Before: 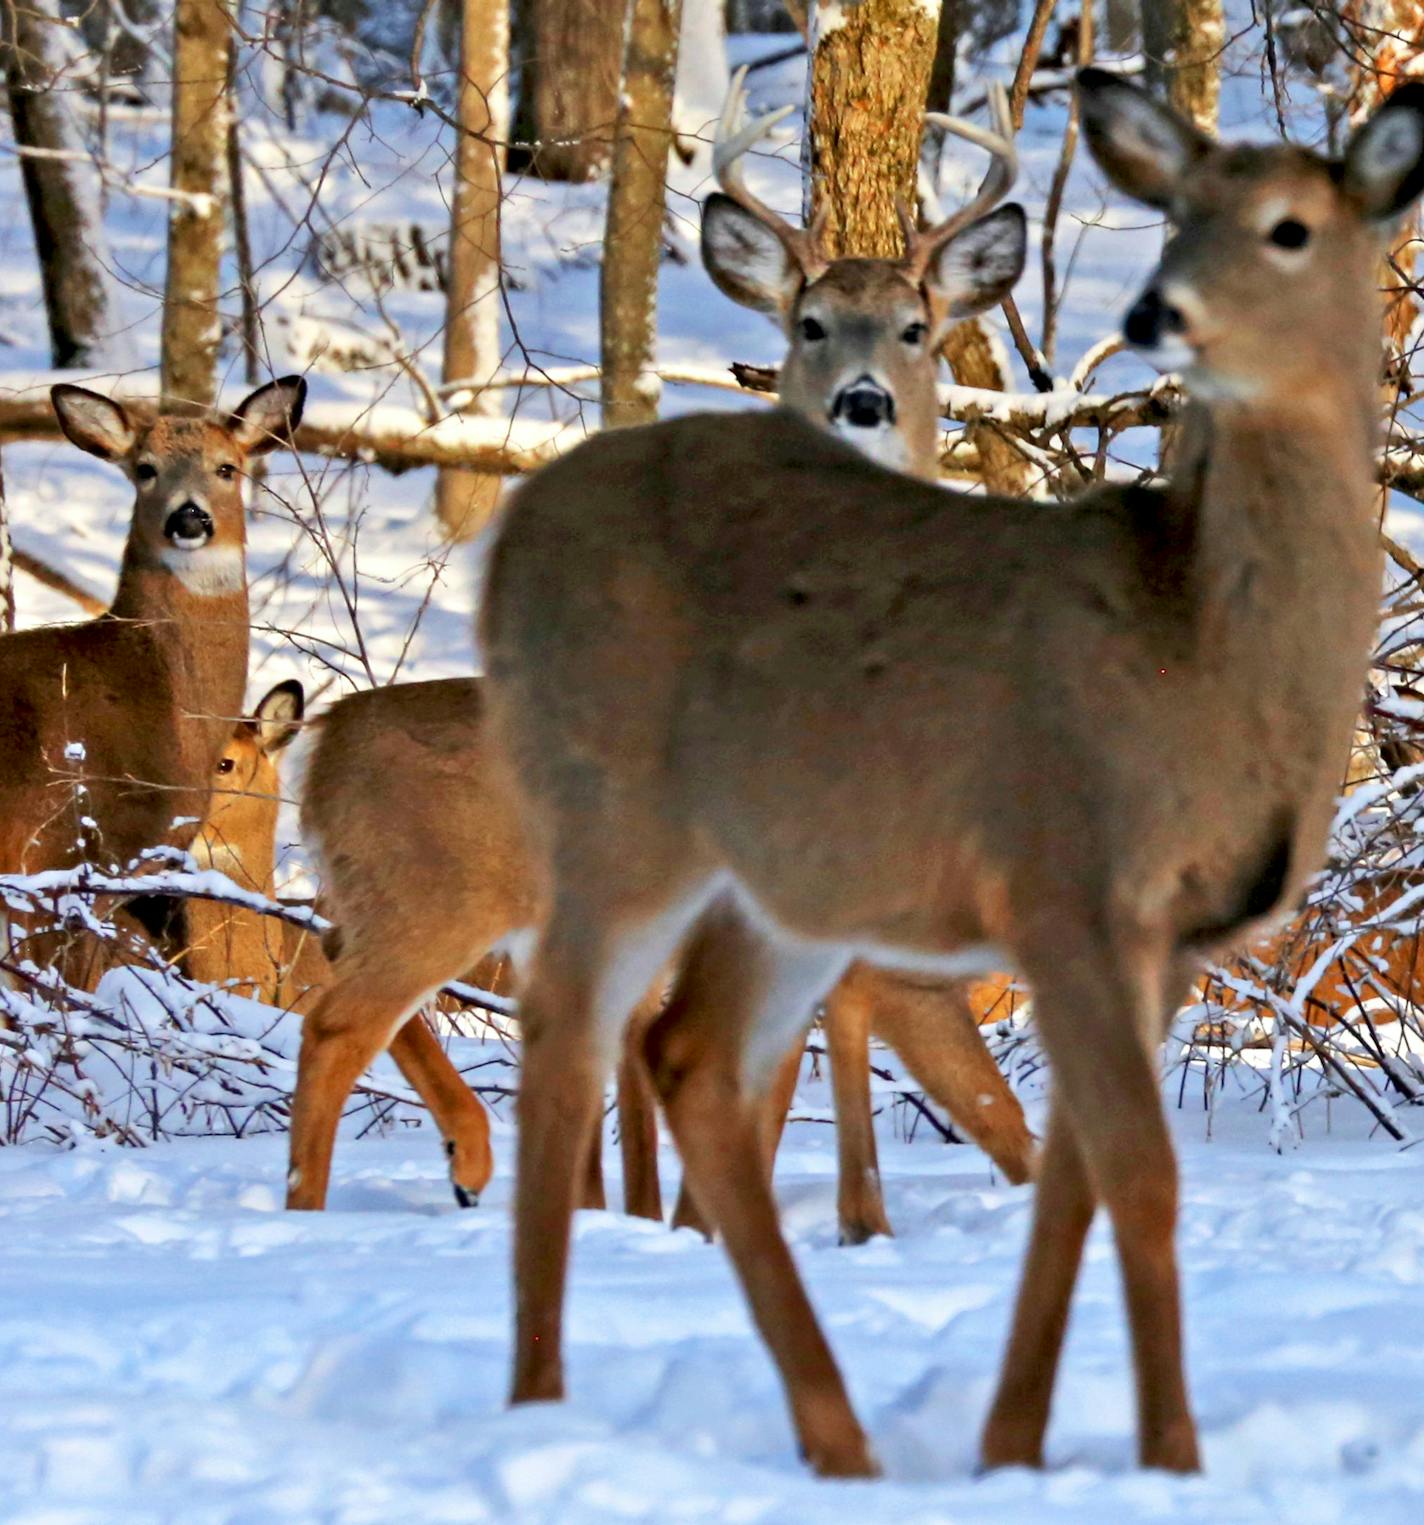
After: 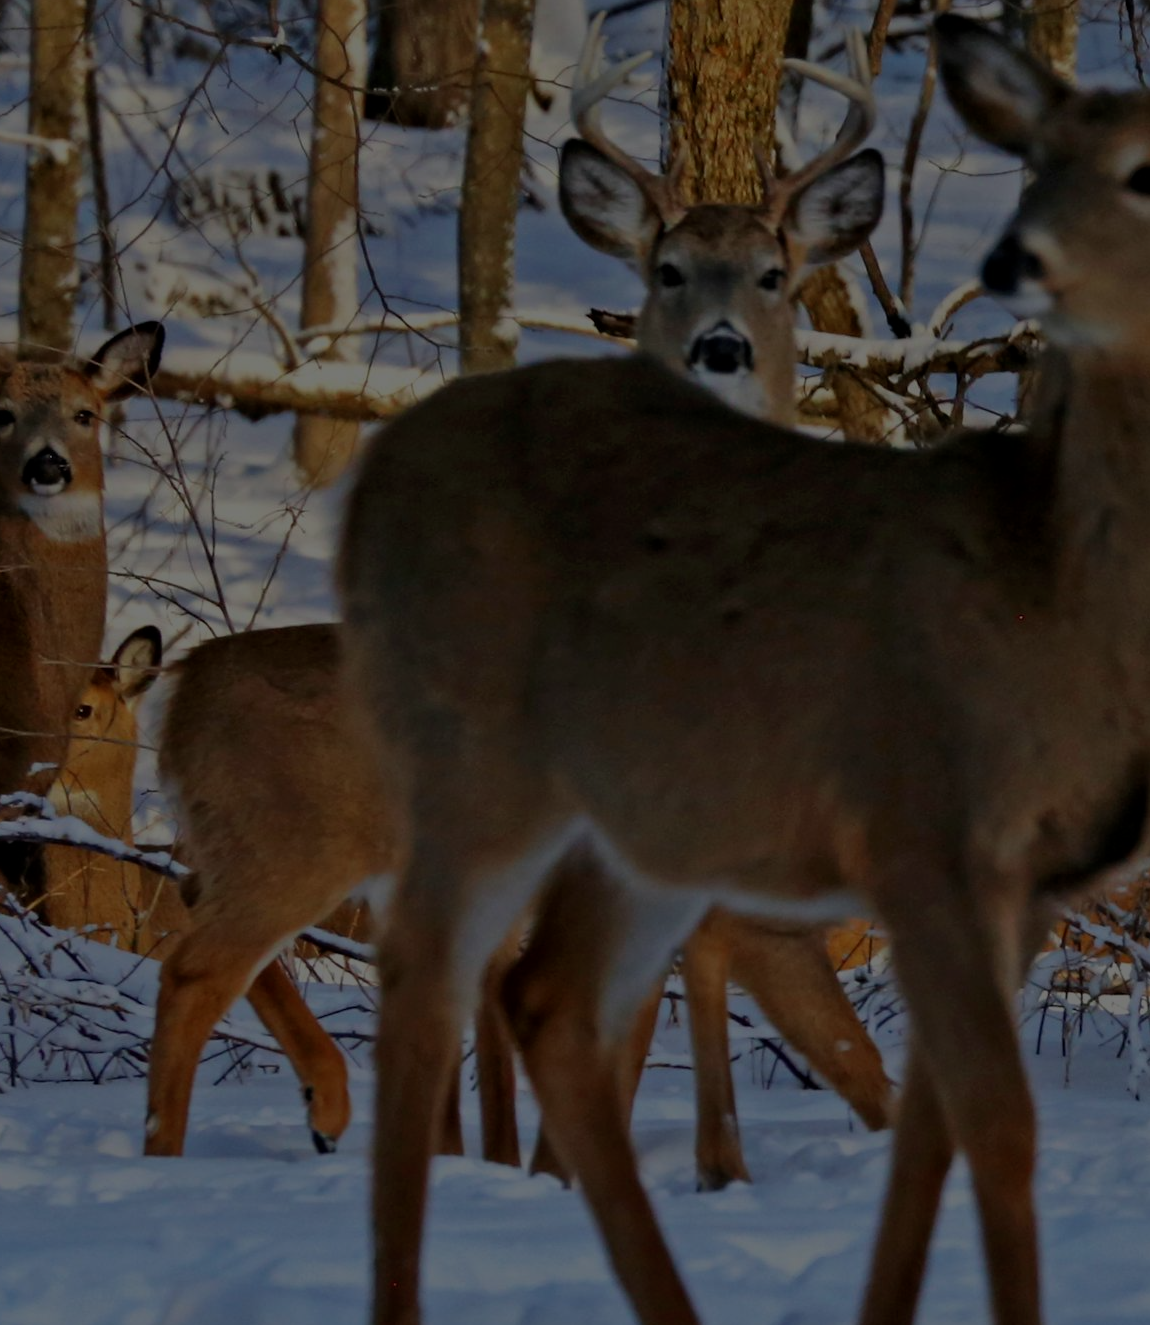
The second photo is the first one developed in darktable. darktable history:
exposure: exposure -2.446 EV, compensate exposure bias true, compensate highlight preservation false
crop: left 9.972%, top 3.551%, right 9.205%, bottom 9.504%
